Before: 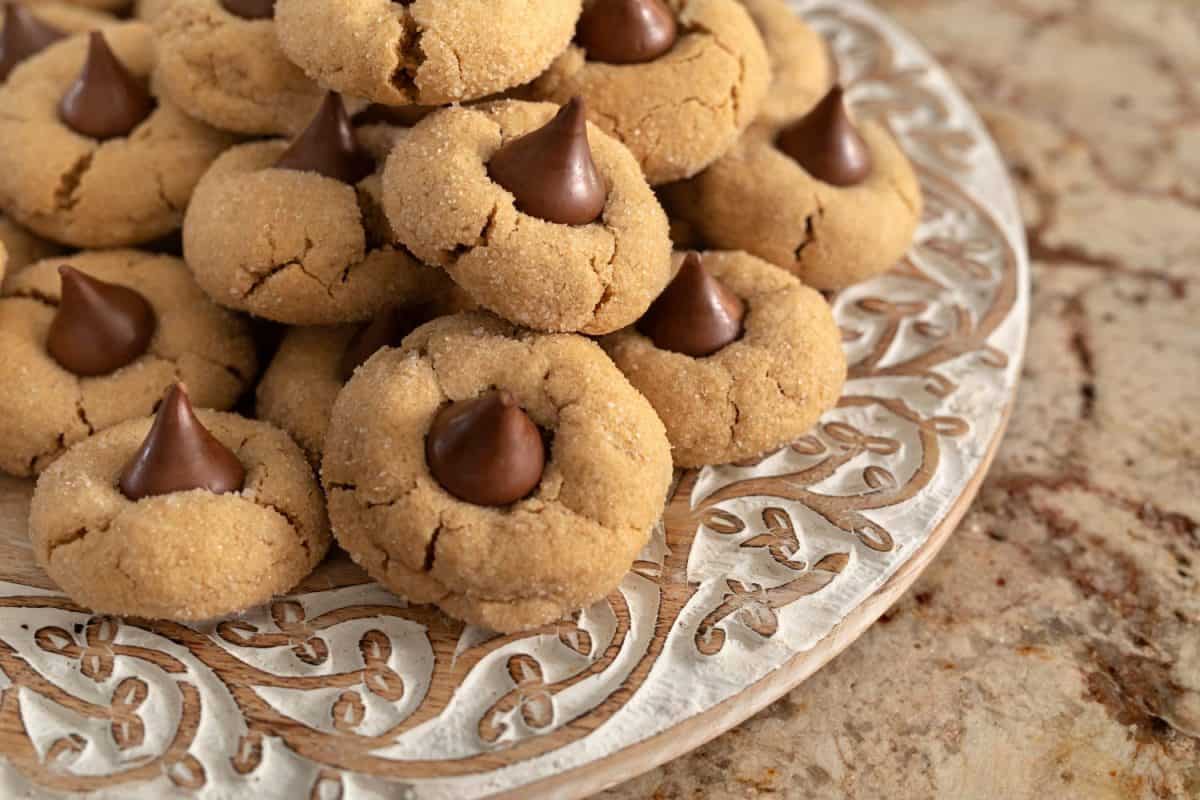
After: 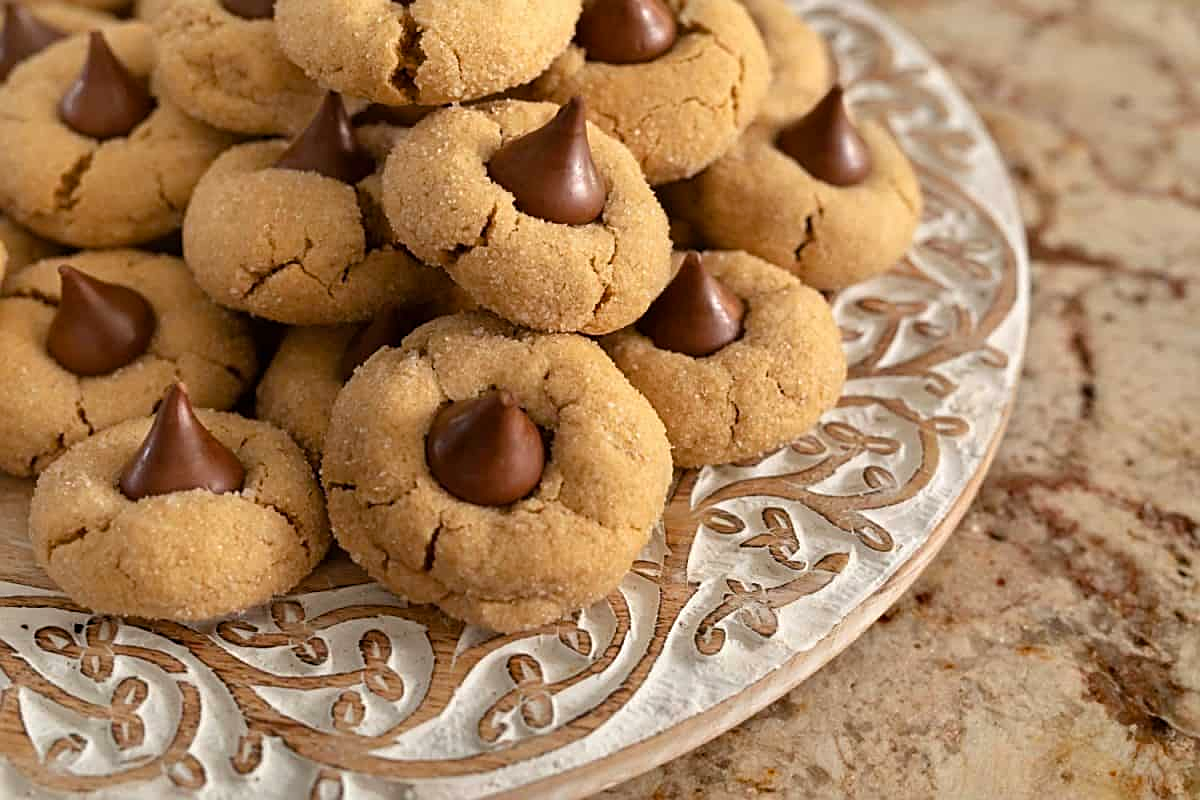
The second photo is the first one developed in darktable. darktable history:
sharpen: on, module defaults
color balance rgb: linear chroma grading › shadows 15.599%, perceptual saturation grading › global saturation 0.484%, global vibrance 14.26%
exposure: compensate highlight preservation false
